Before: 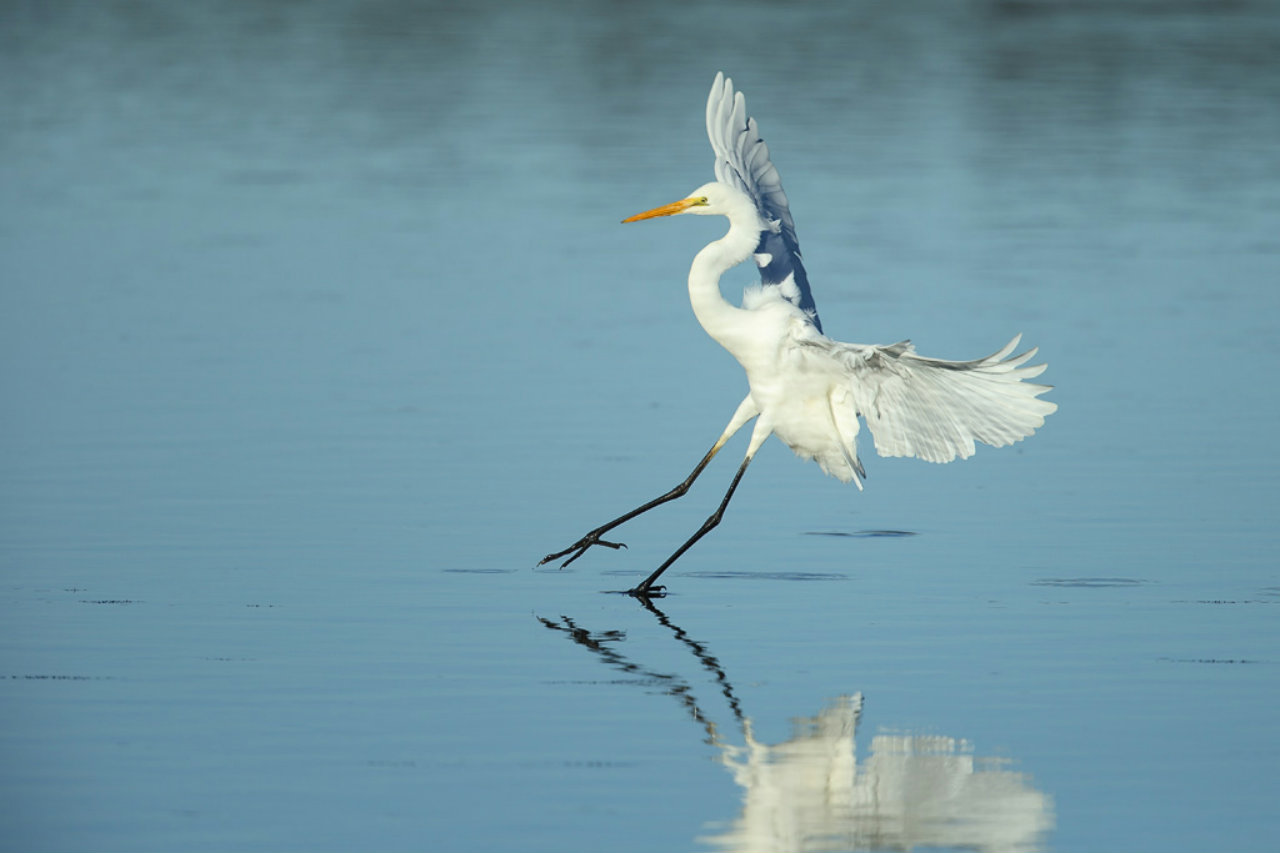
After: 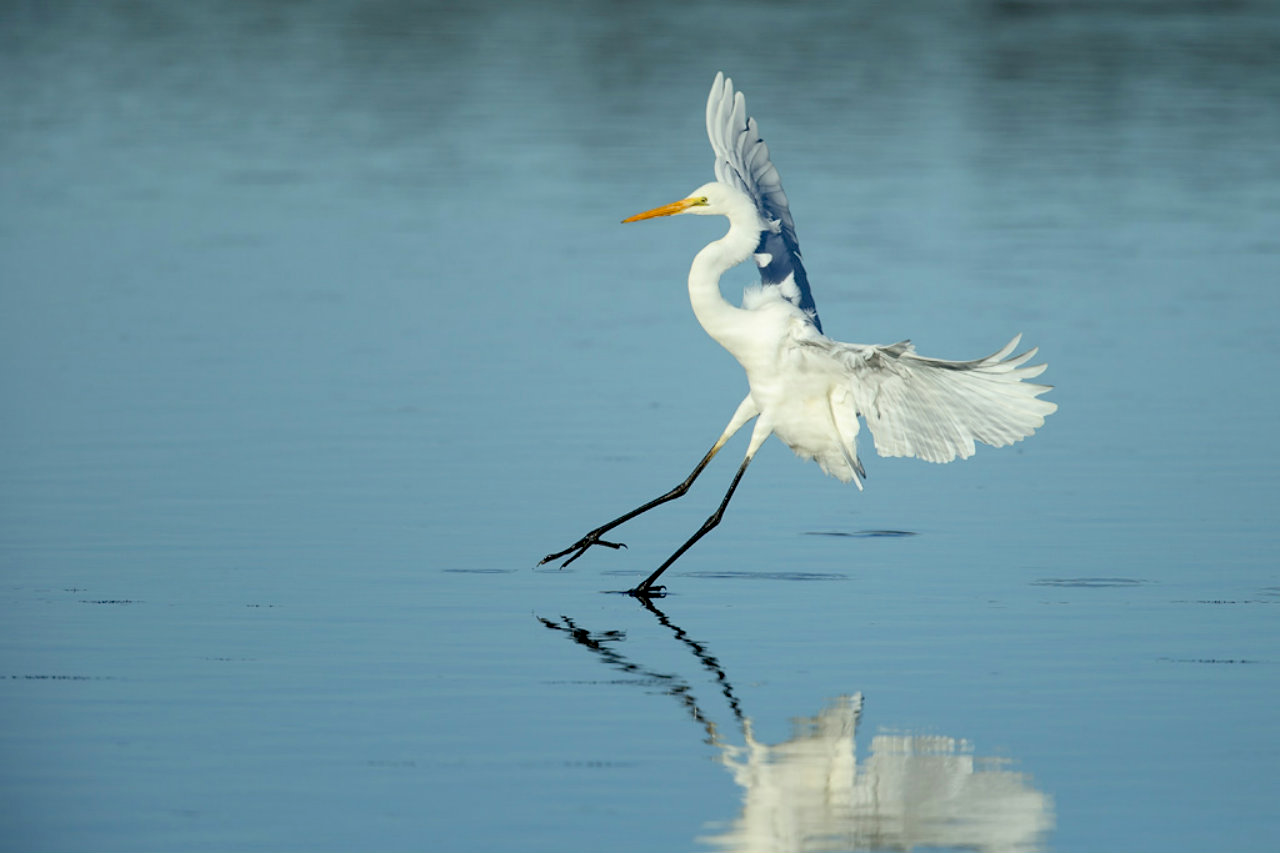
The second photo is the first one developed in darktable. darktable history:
exposure: black level correction 0.017, exposure -0.007 EV, compensate highlight preservation false
